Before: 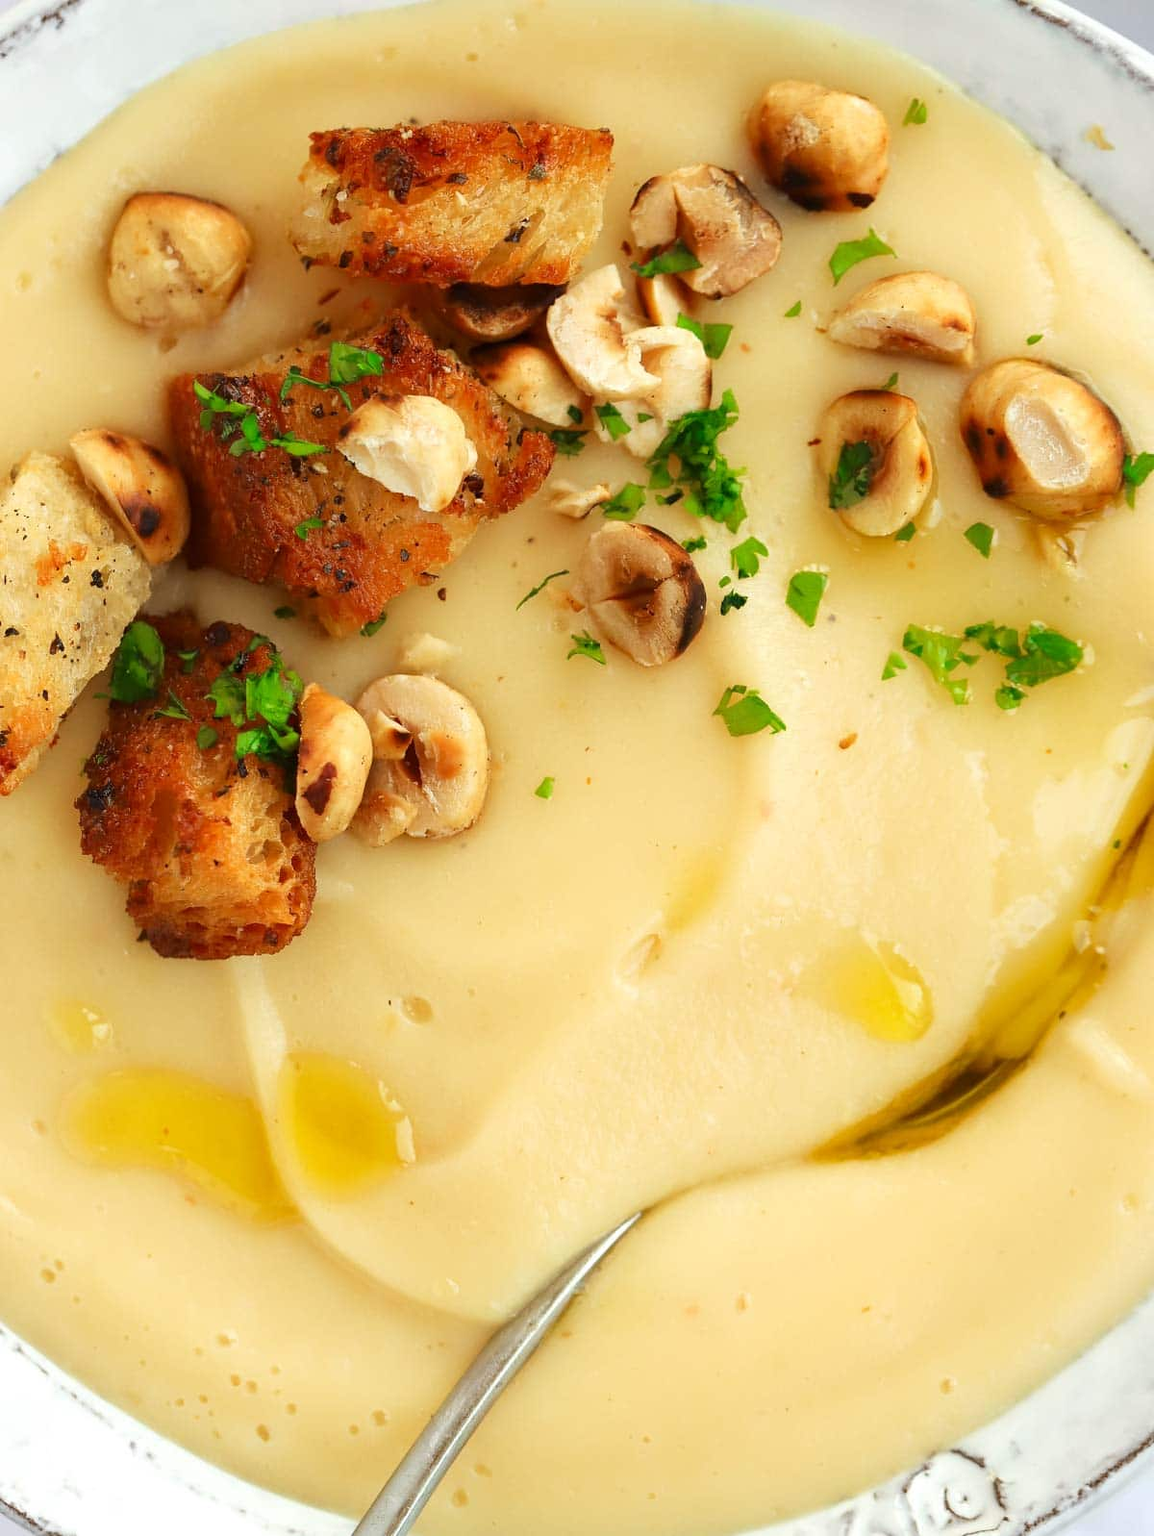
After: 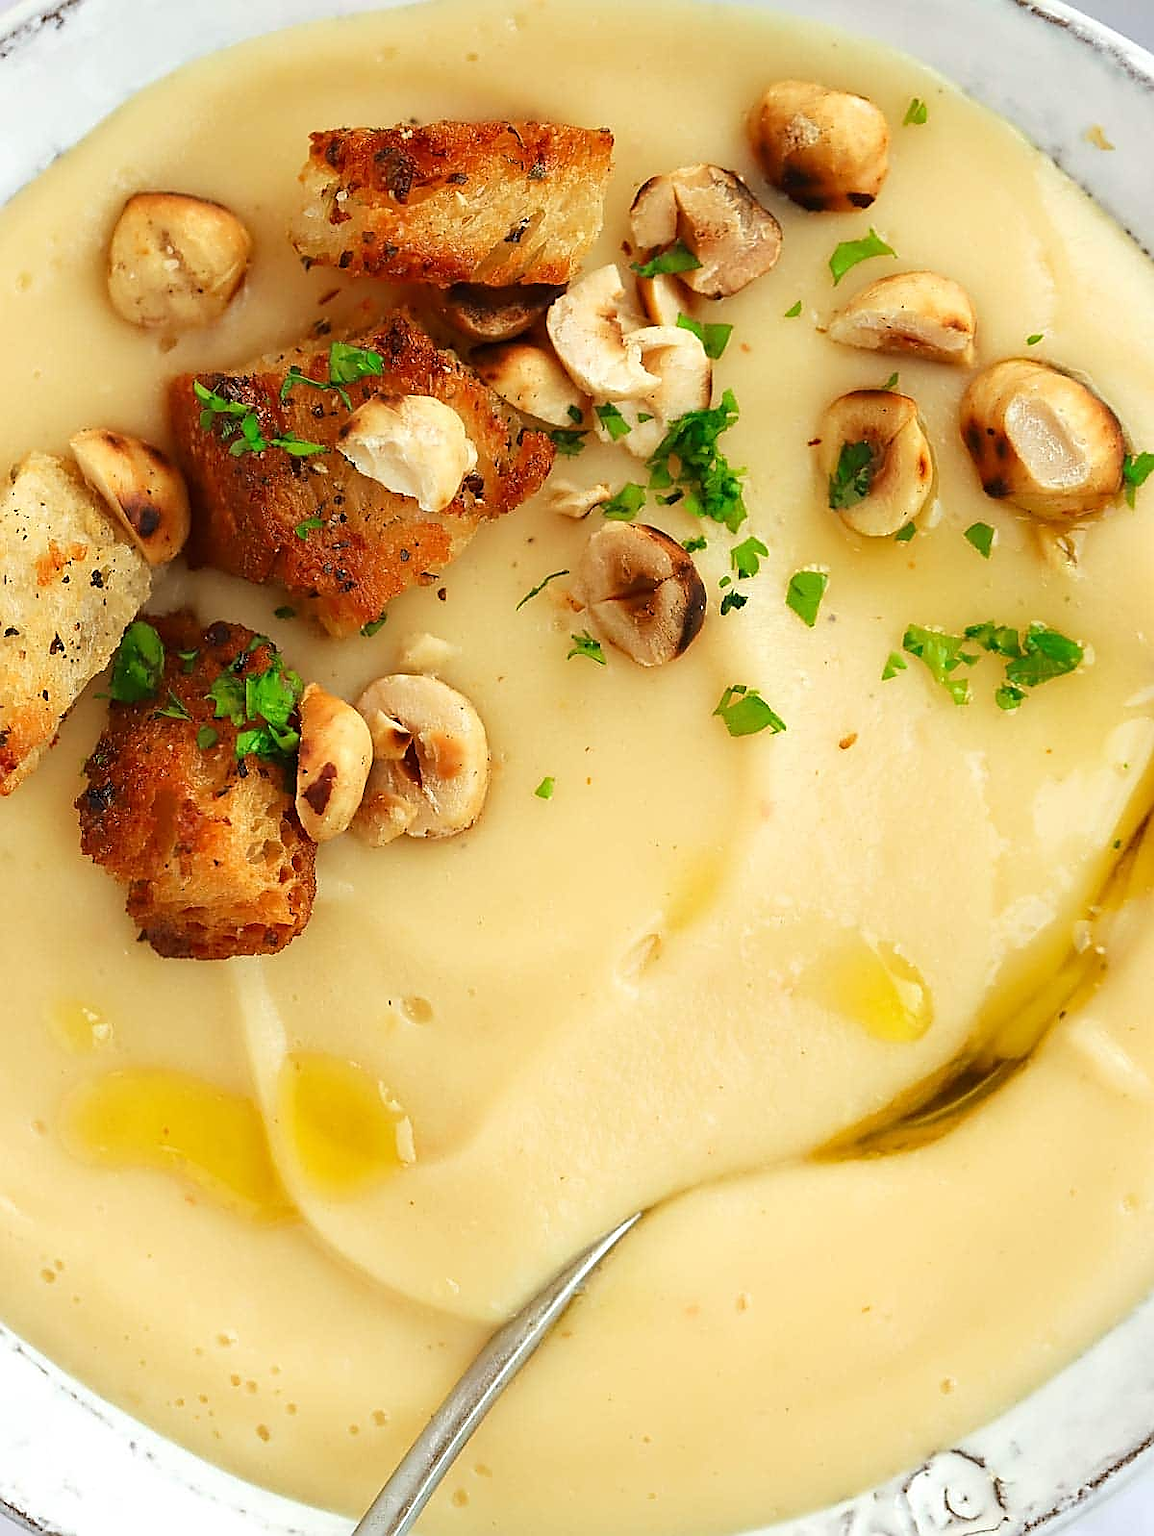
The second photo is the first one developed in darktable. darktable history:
sharpen: radius 1.423, amount 1.256, threshold 0.665
